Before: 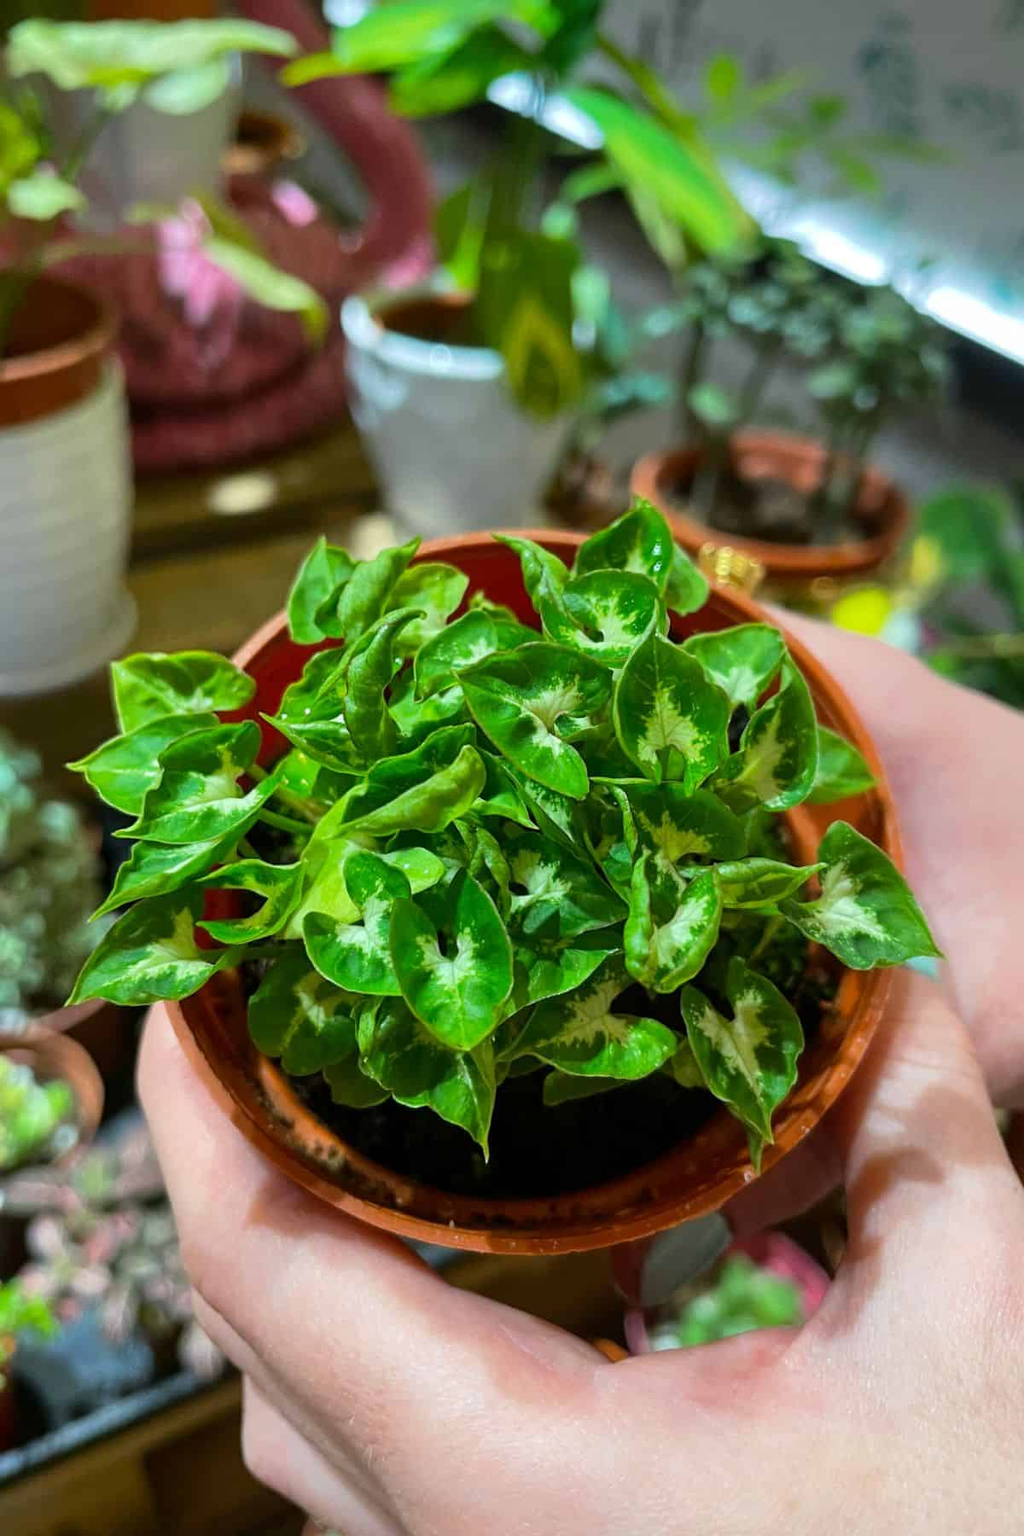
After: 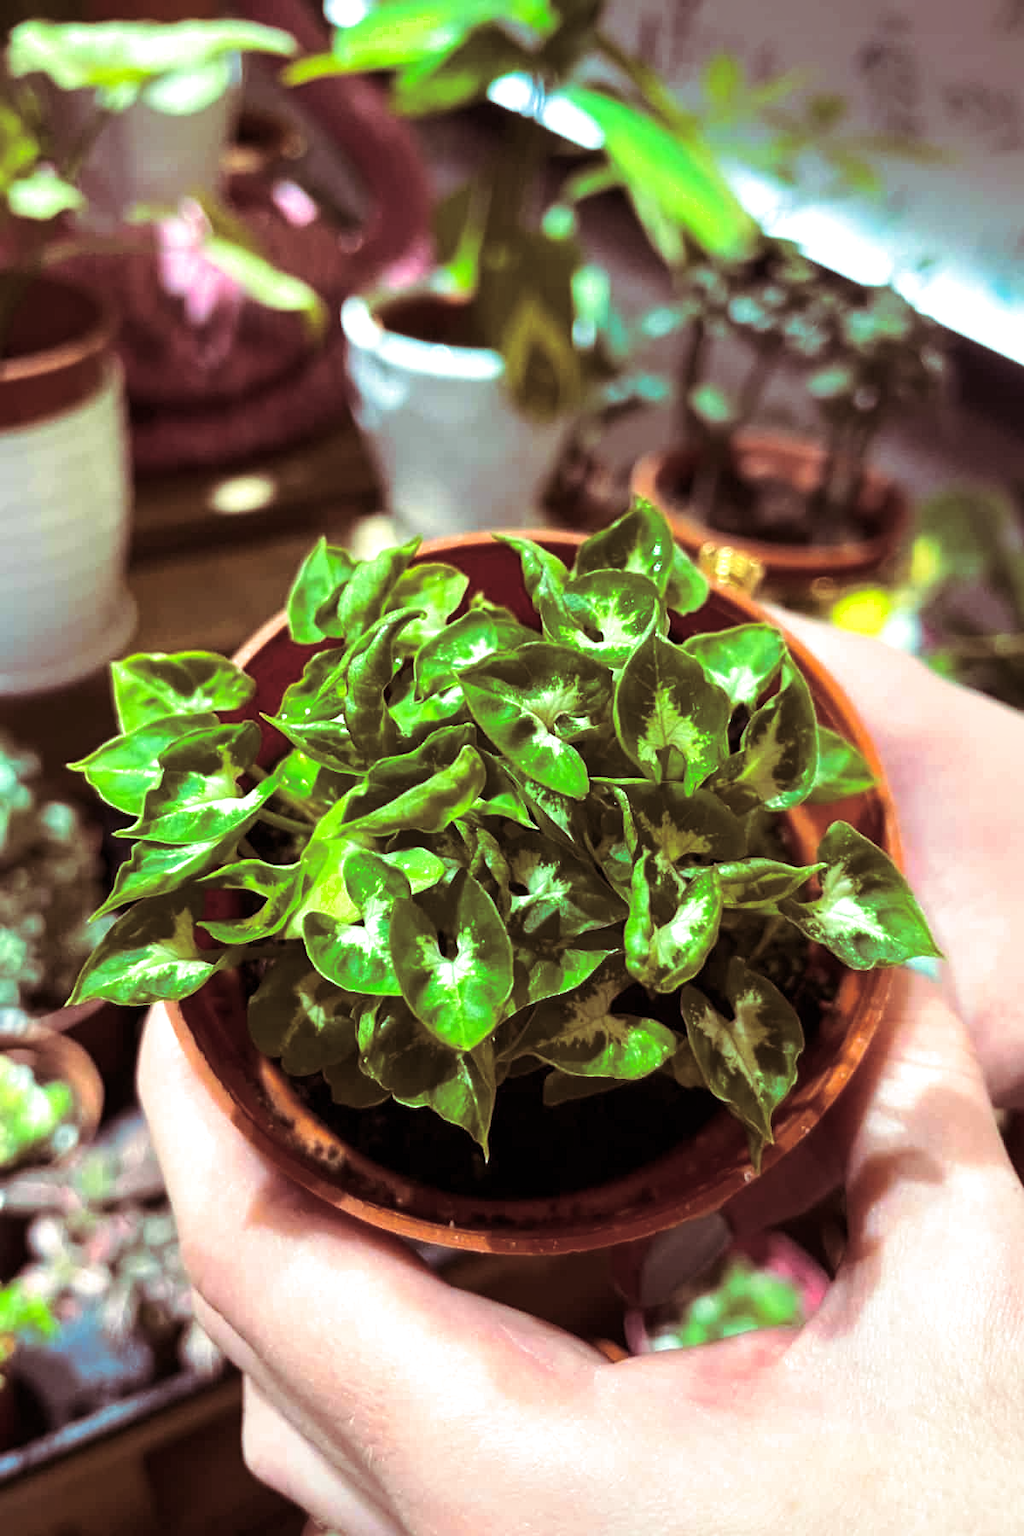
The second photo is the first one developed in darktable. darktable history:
tone equalizer: -8 EV 0.001 EV, -7 EV -0.002 EV, -6 EV 0.002 EV, -5 EV -0.03 EV, -4 EV -0.116 EV, -3 EV -0.169 EV, -2 EV 0.24 EV, -1 EV 0.702 EV, +0 EV 0.493 EV
split-toning: shadows › hue 360°
